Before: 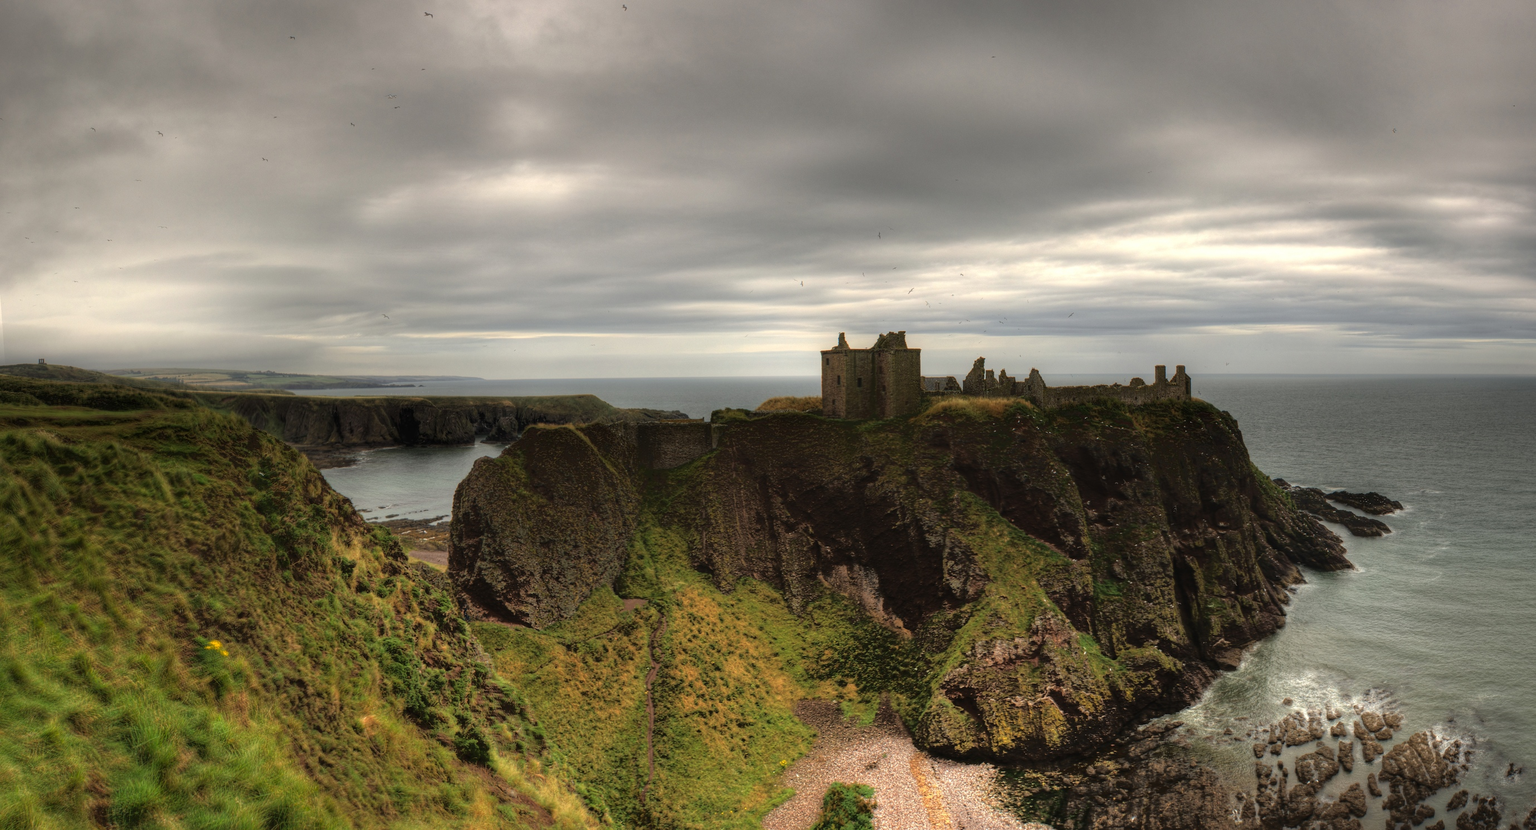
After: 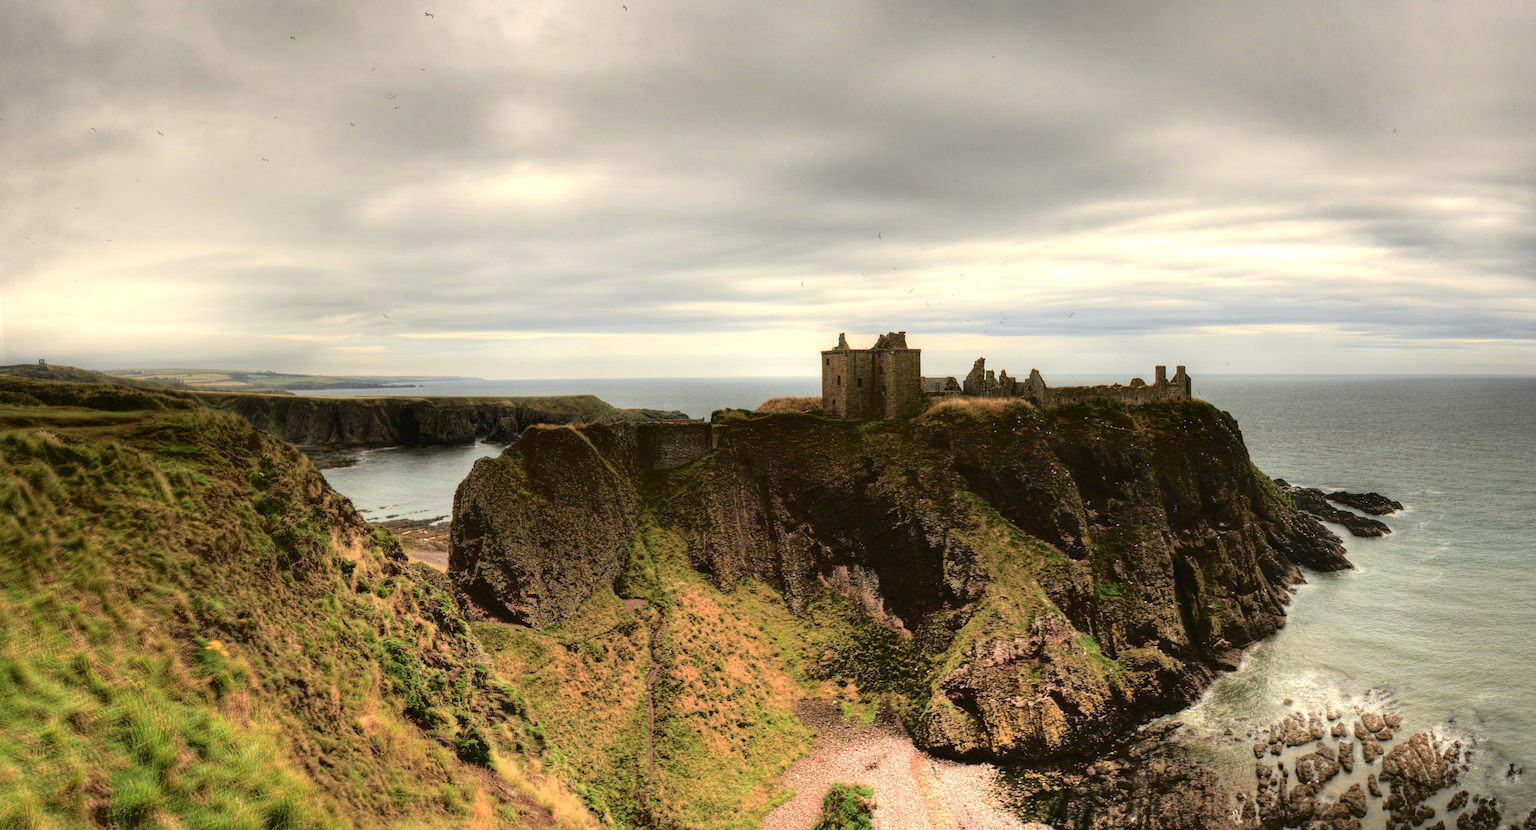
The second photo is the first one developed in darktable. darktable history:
tone curve: curves: ch0 [(0.003, 0.029) (0.037, 0.036) (0.149, 0.117) (0.297, 0.318) (0.422, 0.474) (0.531, 0.6) (0.743, 0.809) (0.877, 0.901) (1, 0.98)]; ch1 [(0, 0) (0.305, 0.325) (0.453, 0.437) (0.482, 0.479) (0.501, 0.5) (0.506, 0.503) (0.567, 0.572) (0.605, 0.608) (0.668, 0.69) (1, 1)]; ch2 [(0, 0) (0.313, 0.306) (0.4, 0.399) (0.45, 0.48) (0.499, 0.502) (0.512, 0.523) (0.57, 0.595) (0.653, 0.662) (1, 1)], color space Lab, independent channels, preserve colors none
exposure: exposure 0.512 EV, compensate highlight preservation false
color zones: curves: ch1 [(0, 0.469) (0.072, 0.457) (0.243, 0.494) (0.429, 0.5) (0.571, 0.5) (0.714, 0.5) (0.857, 0.5) (1, 0.469)]; ch2 [(0, 0.499) (0.143, 0.467) (0.242, 0.436) (0.429, 0.493) (0.571, 0.5) (0.714, 0.5) (0.857, 0.5) (1, 0.499)]
